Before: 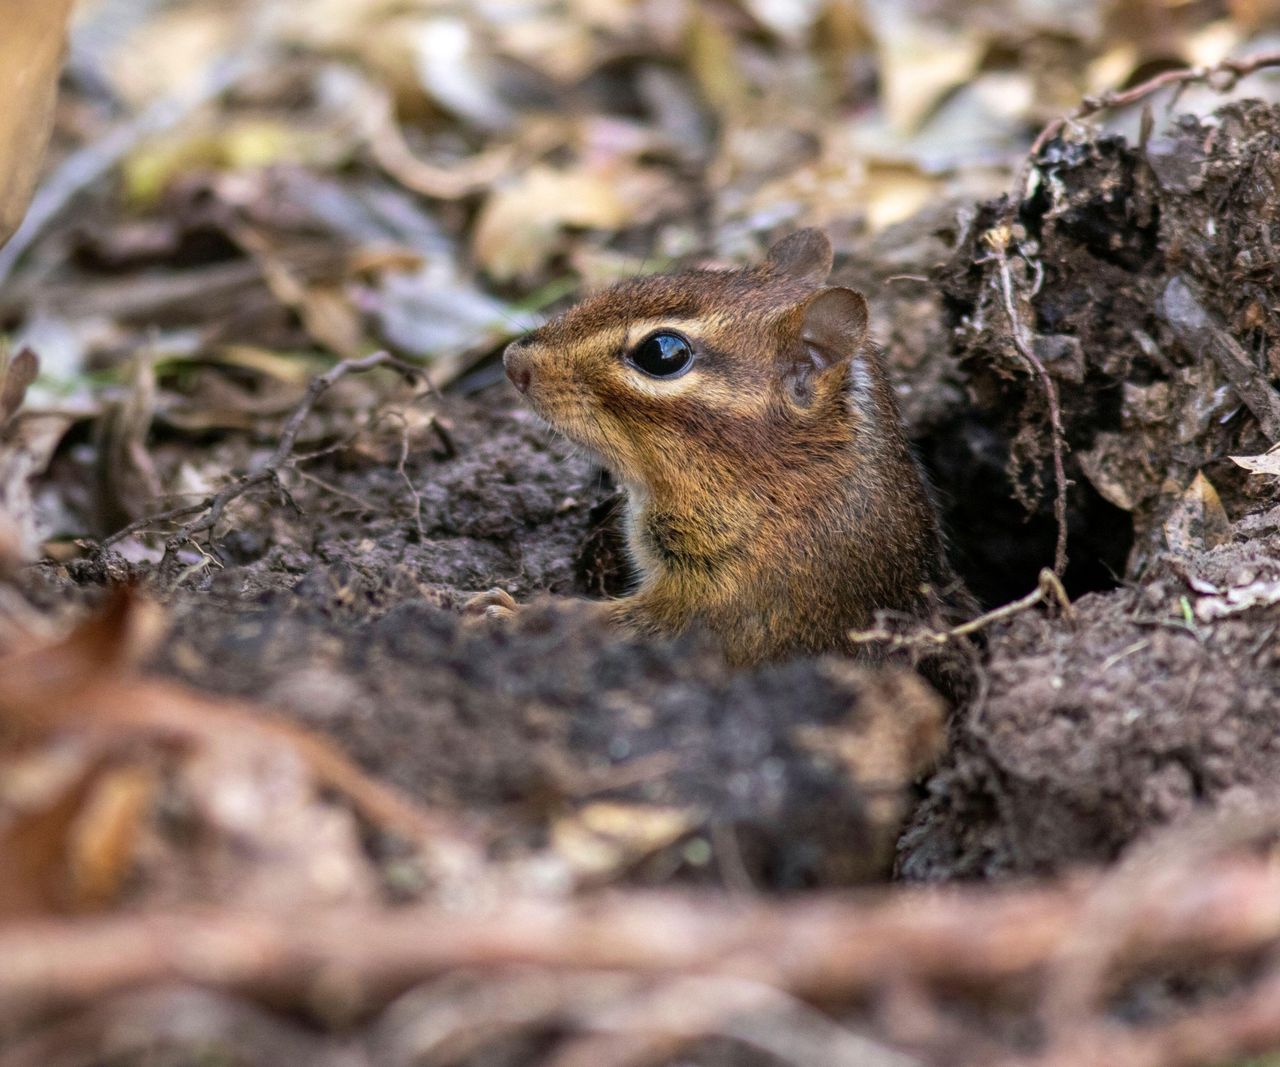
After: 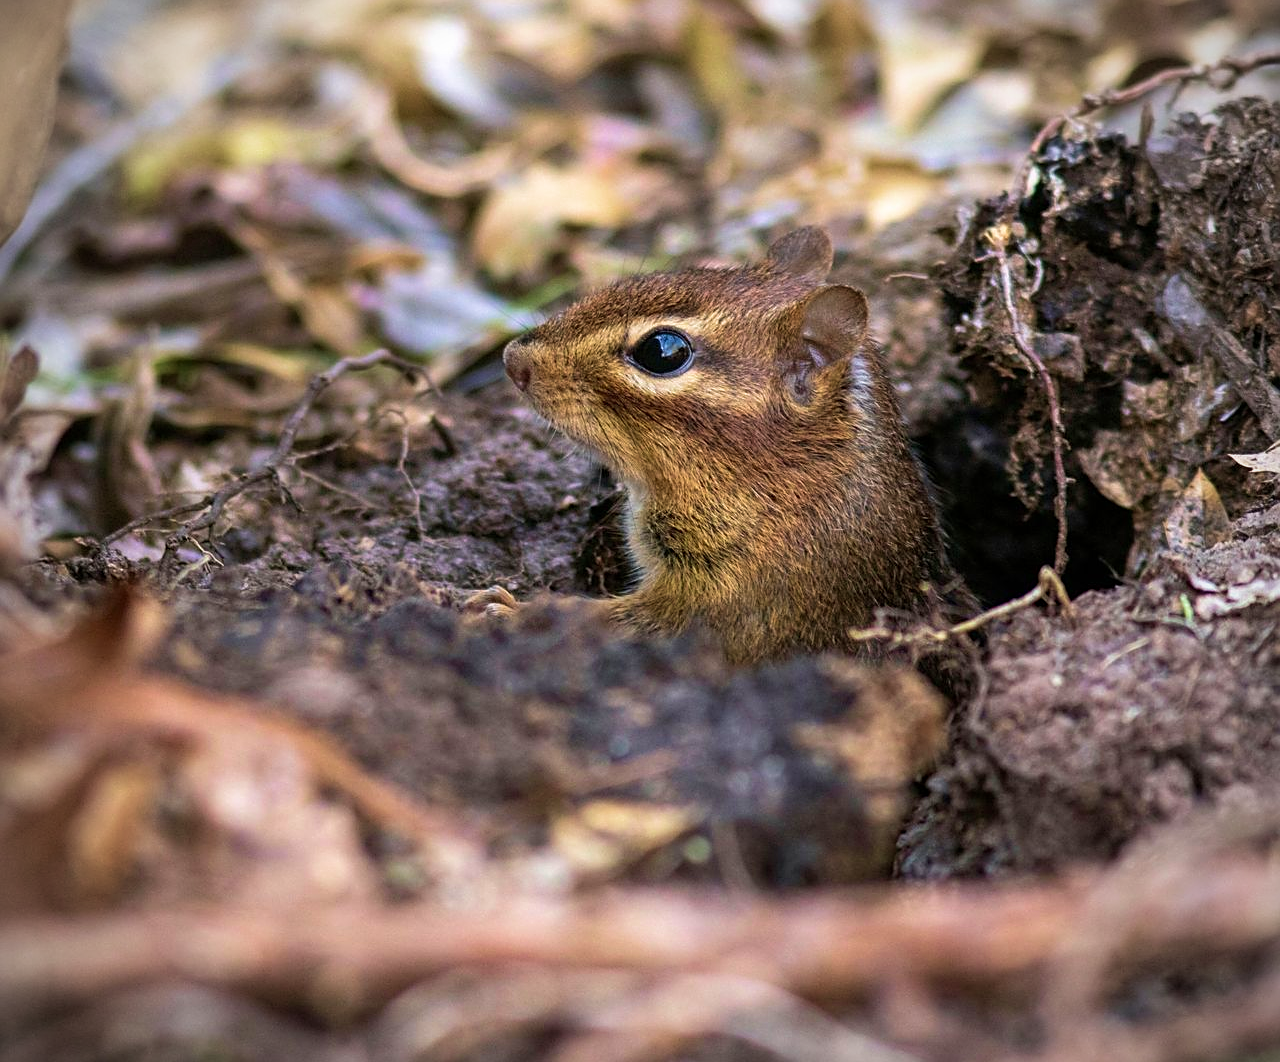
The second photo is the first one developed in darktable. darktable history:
crop: top 0.249%, bottom 0.175%
vignetting: on, module defaults
velvia: strength 40.58%
sharpen: on, module defaults
